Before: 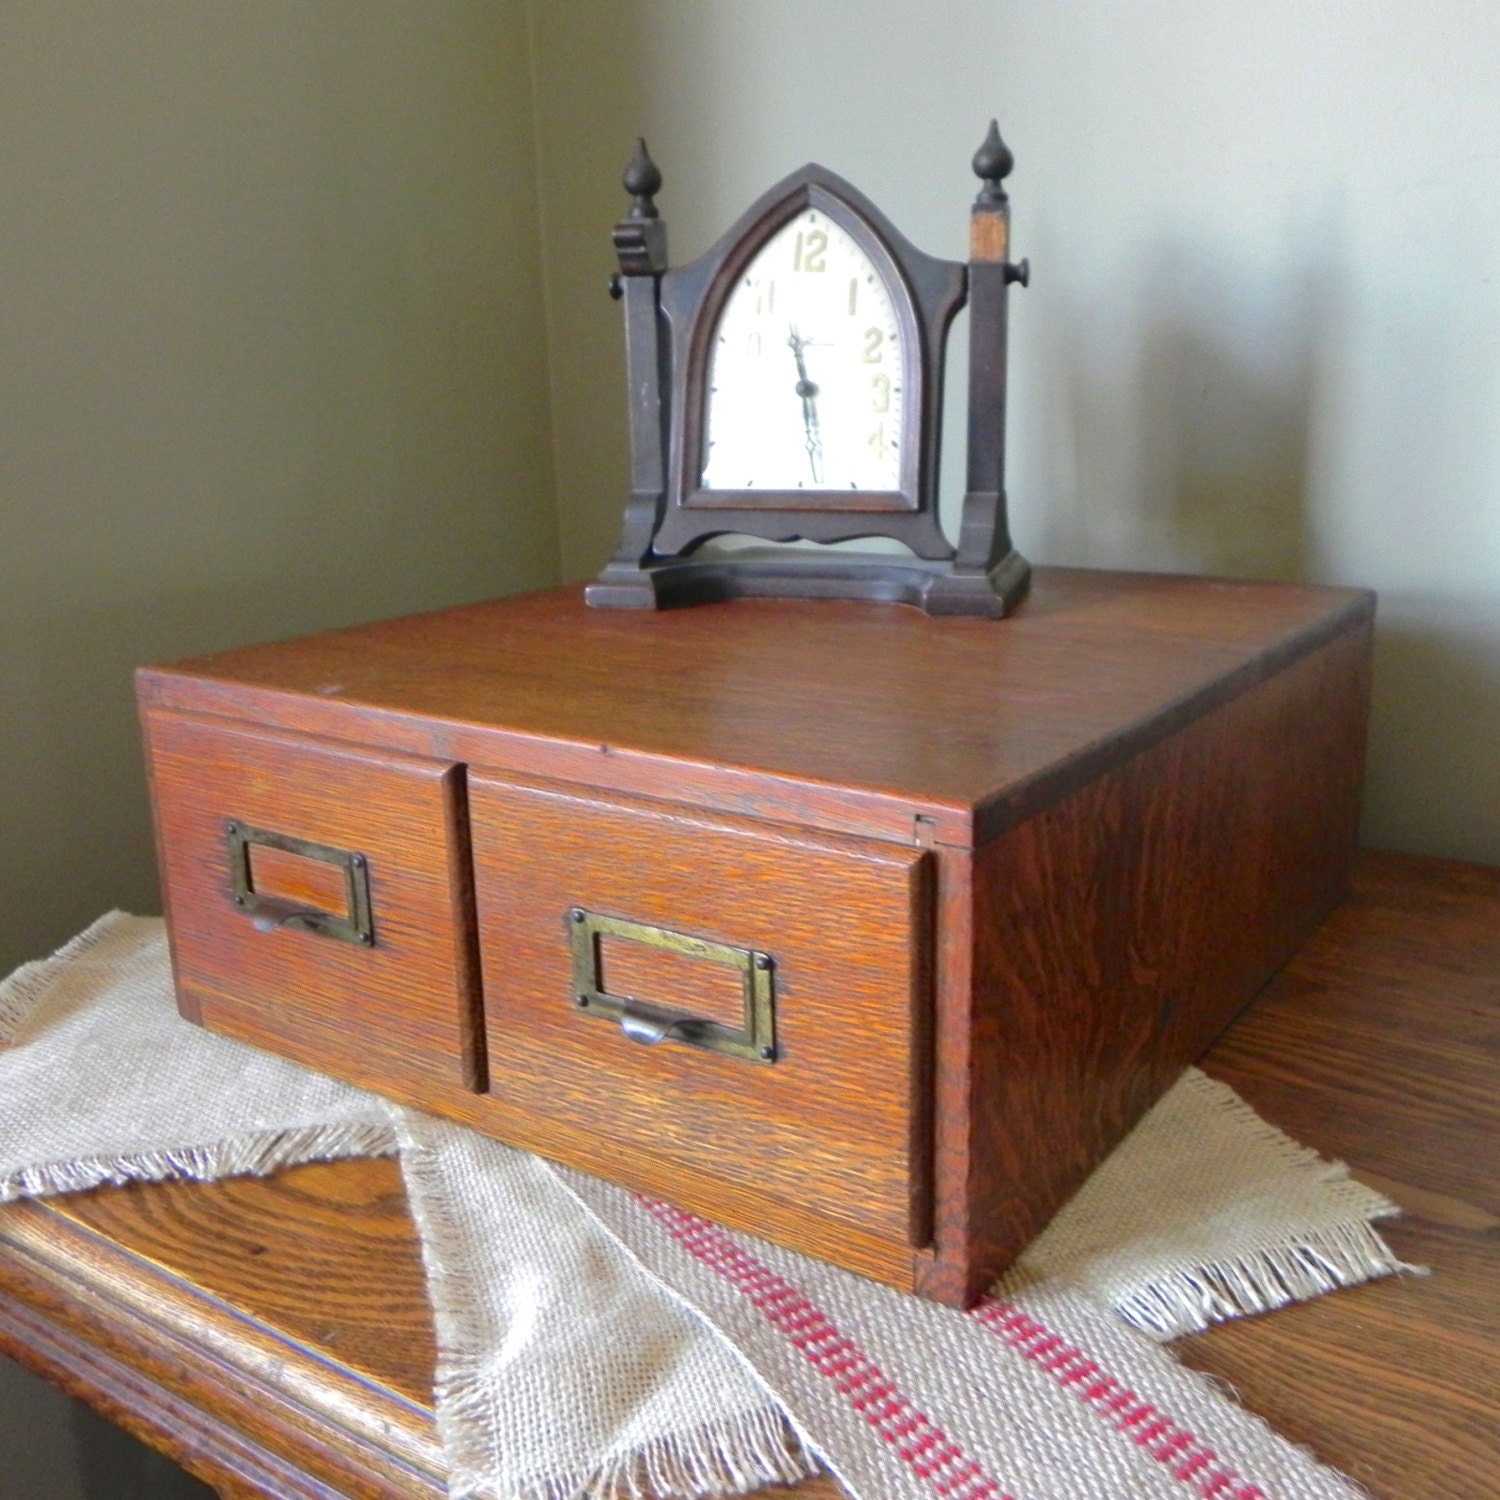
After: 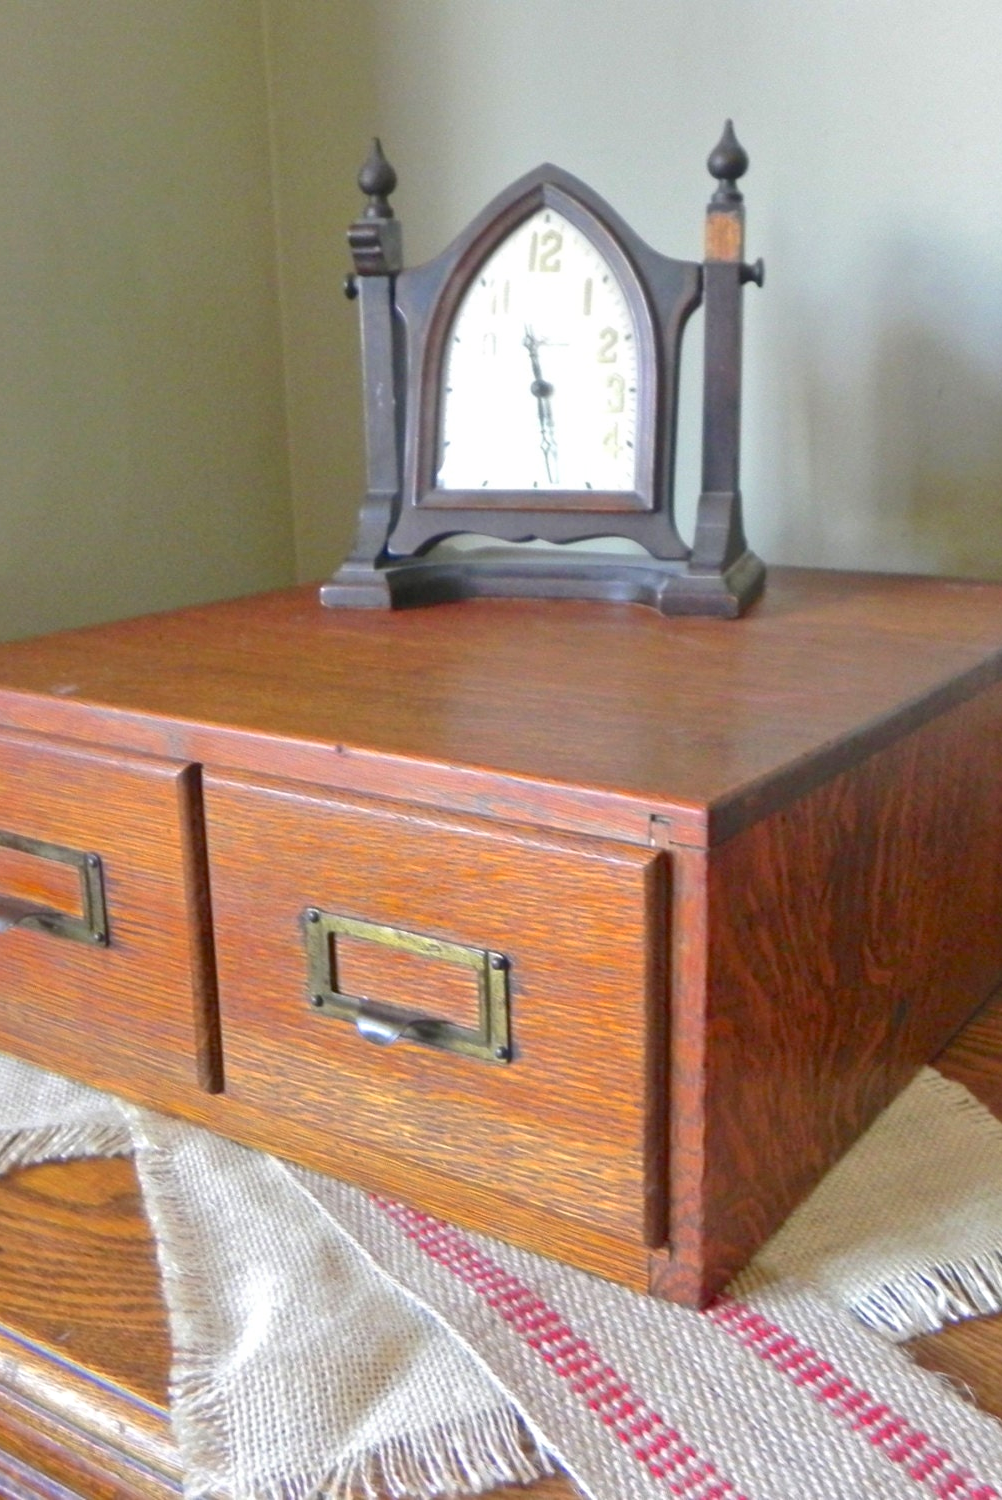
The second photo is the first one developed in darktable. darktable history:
crop and rotate: left 17.732%, right 15.423%
tone equalizer: -8 EV 1 EV, -7 EV 1 EV, -6 EV 1 EV, -5 EV 1 EV, -4 EV 1 EV, -3 EV 0.75 EV, -2 EV 0.5 EV, -1 EV 0.25 EV
